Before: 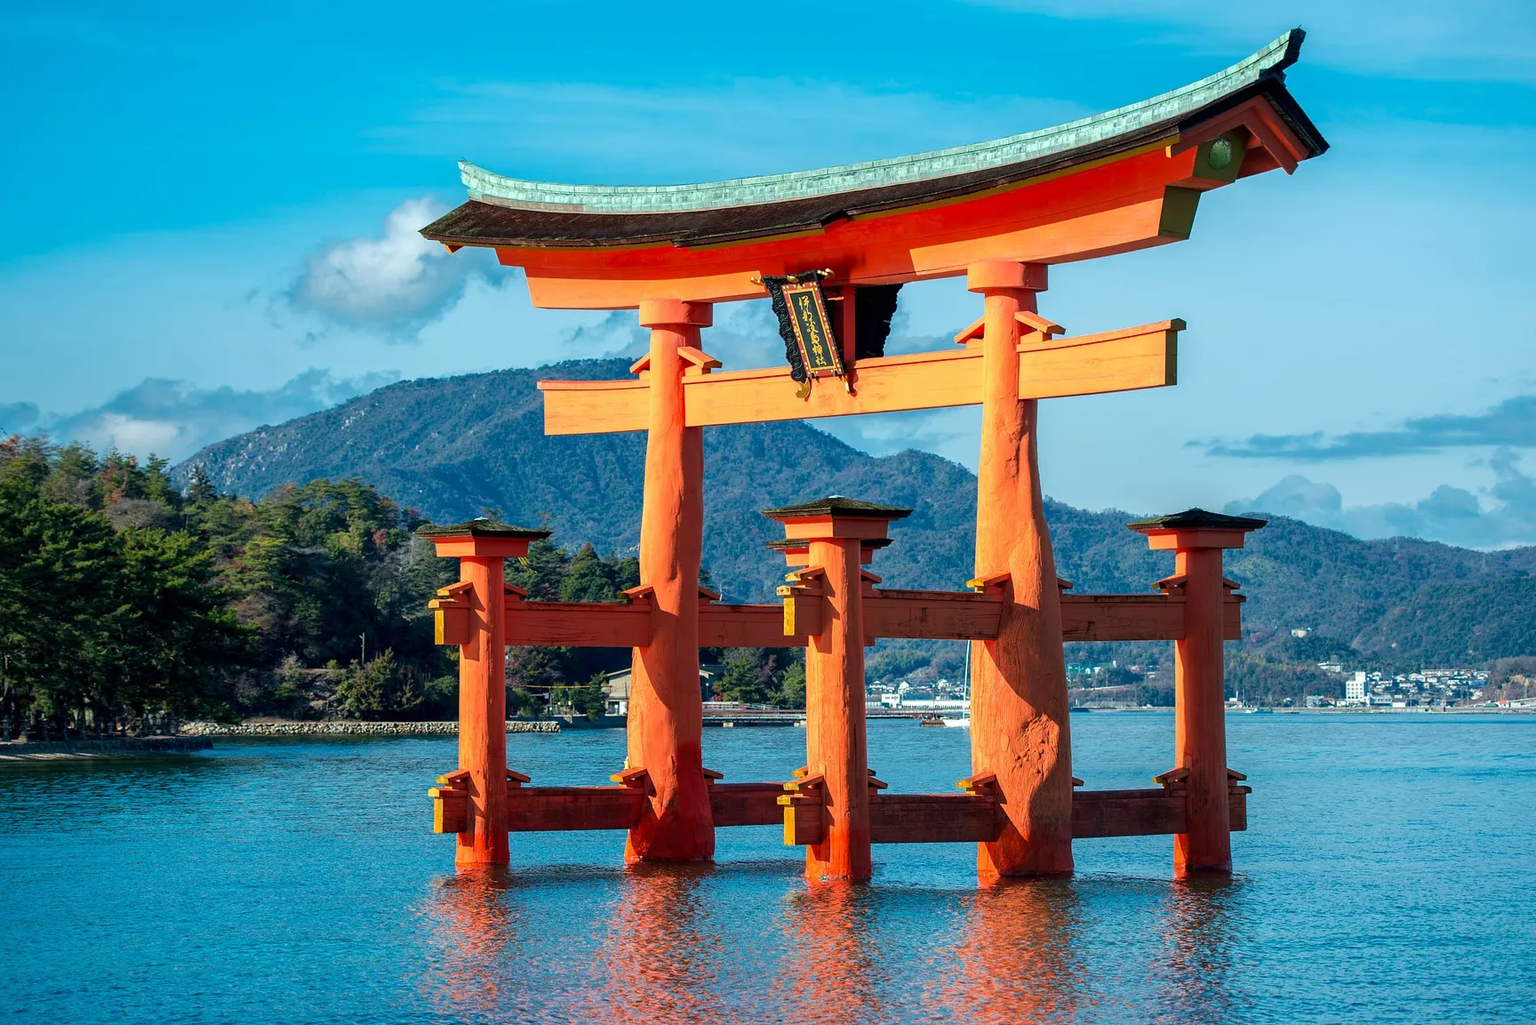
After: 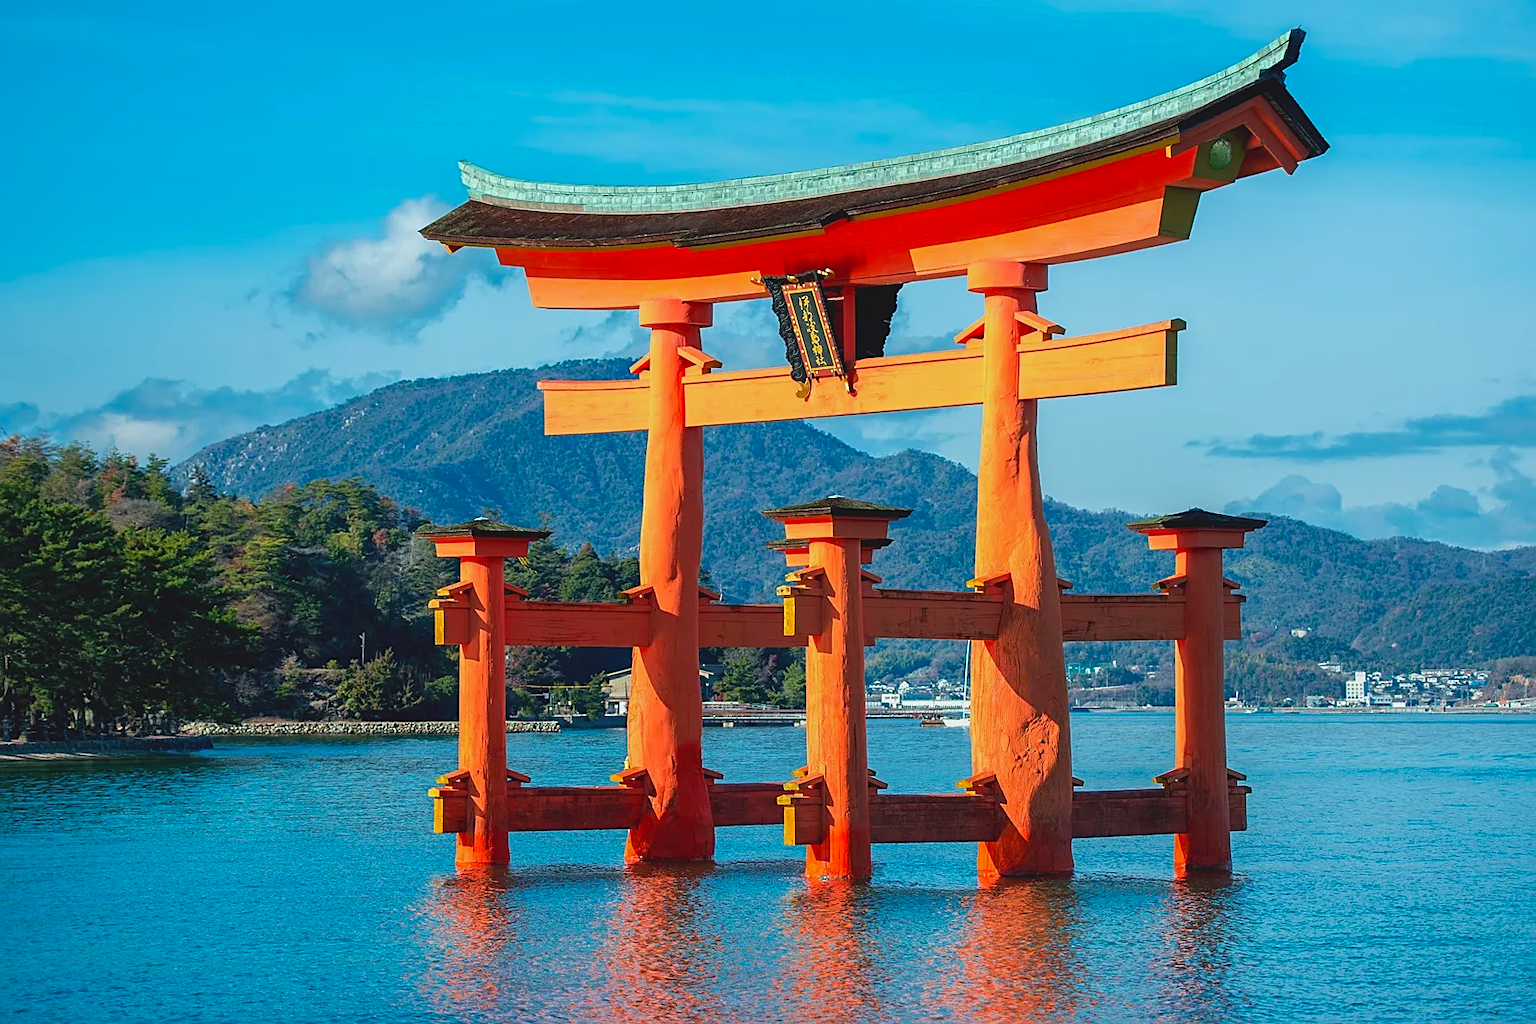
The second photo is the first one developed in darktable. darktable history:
lowpass: radius 0.1, contrast 0.85, saturation 1.1, unbound 0
sharpen: on, module defaults
